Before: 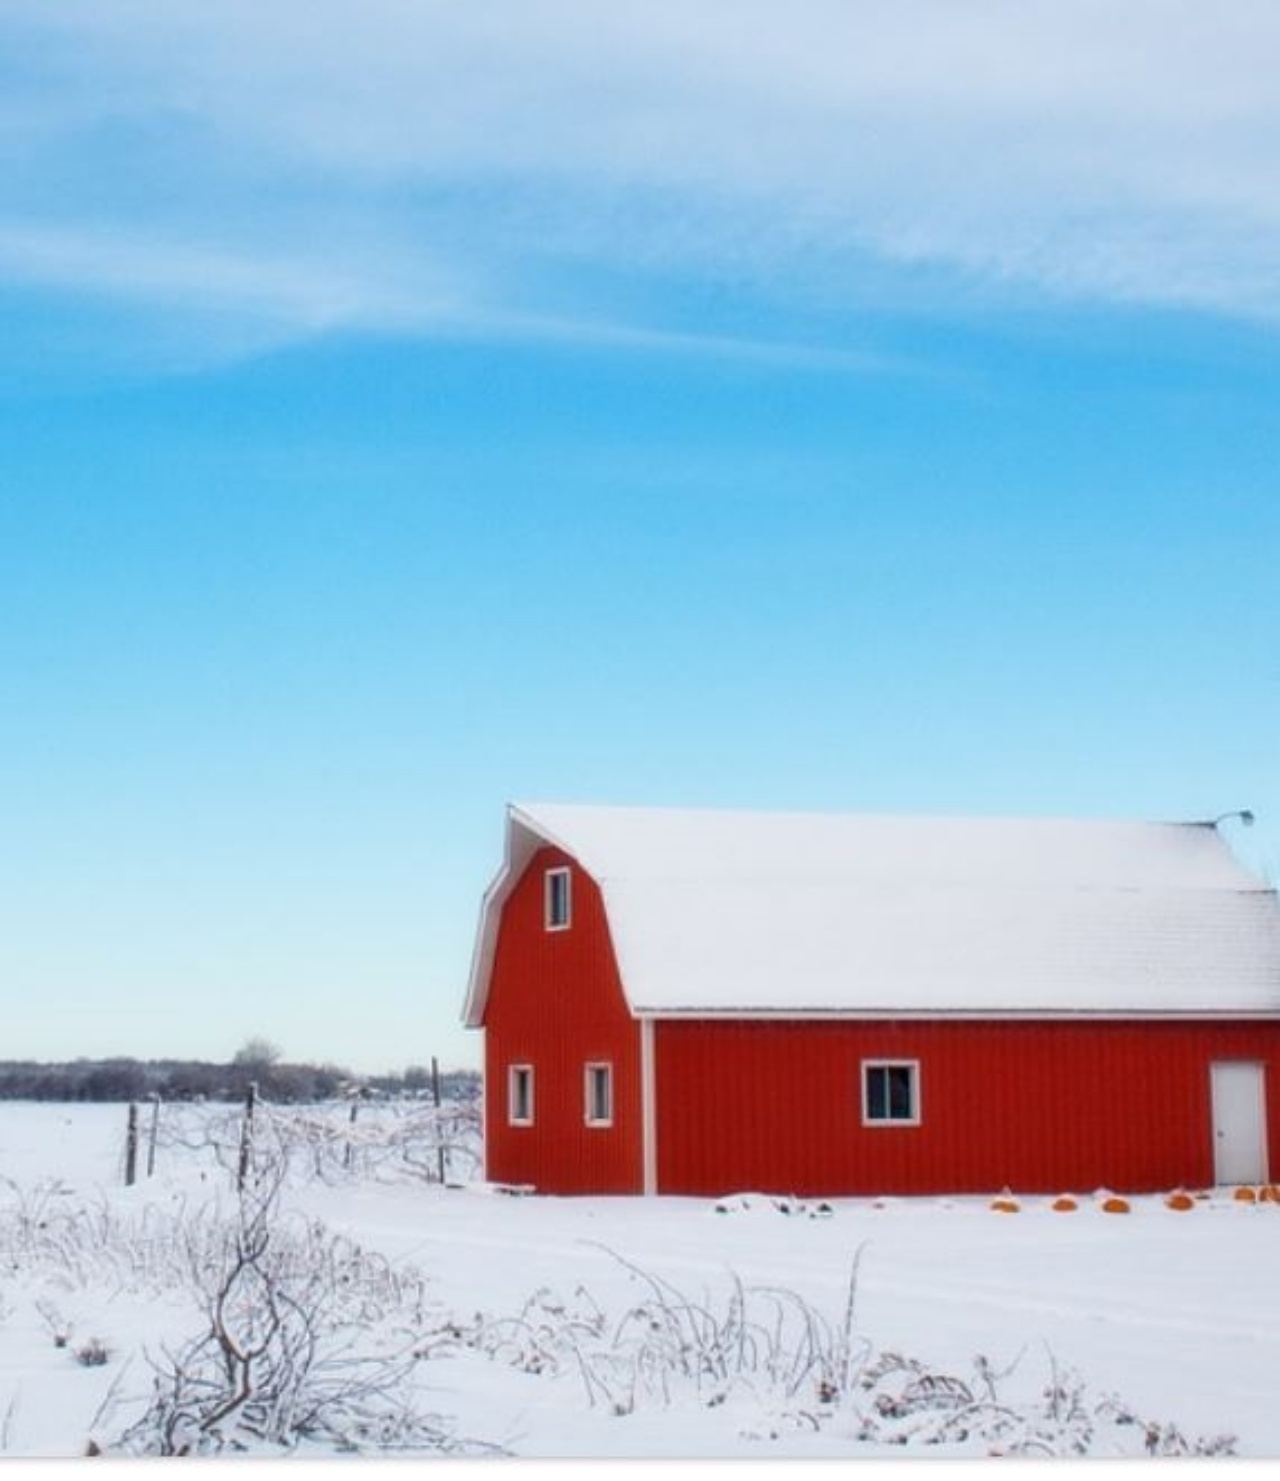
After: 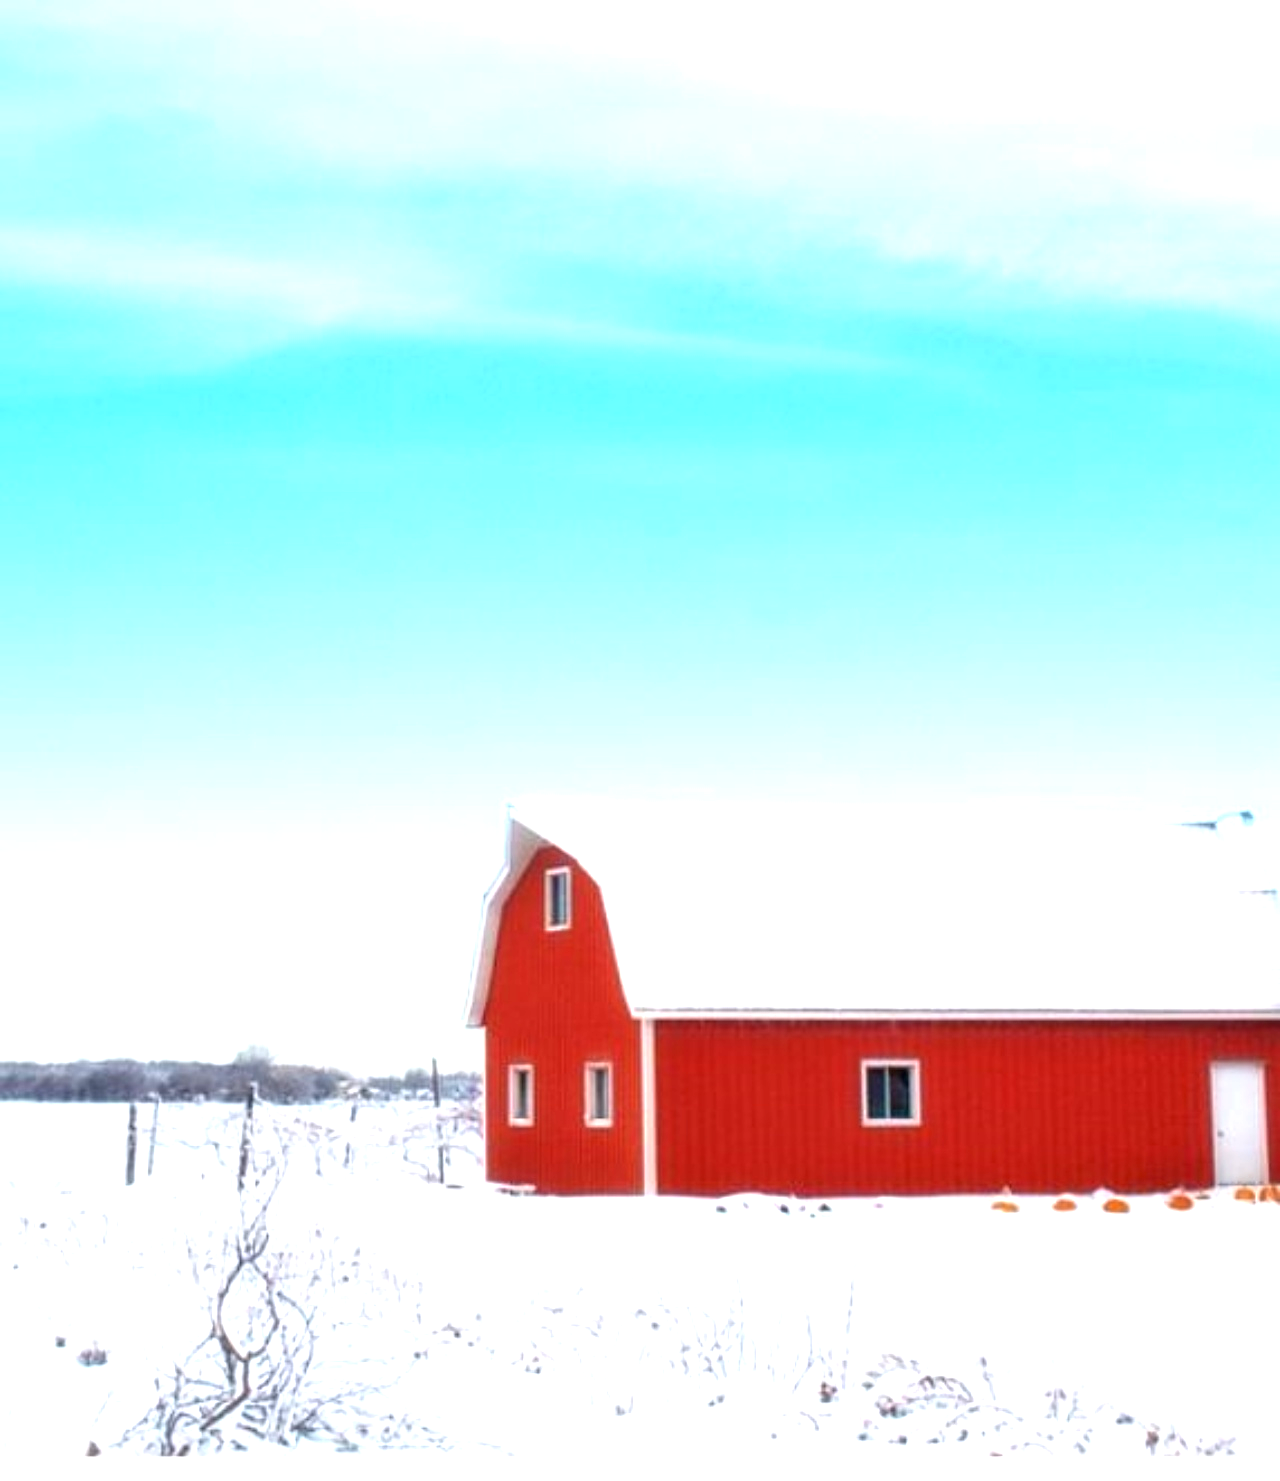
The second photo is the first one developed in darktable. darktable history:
exposure: black level correction 0, exposure 1.1 EV, compensate exposure bias true, compensate highlight preservation false
rotate and perspective: crop left 0, crop top 0
